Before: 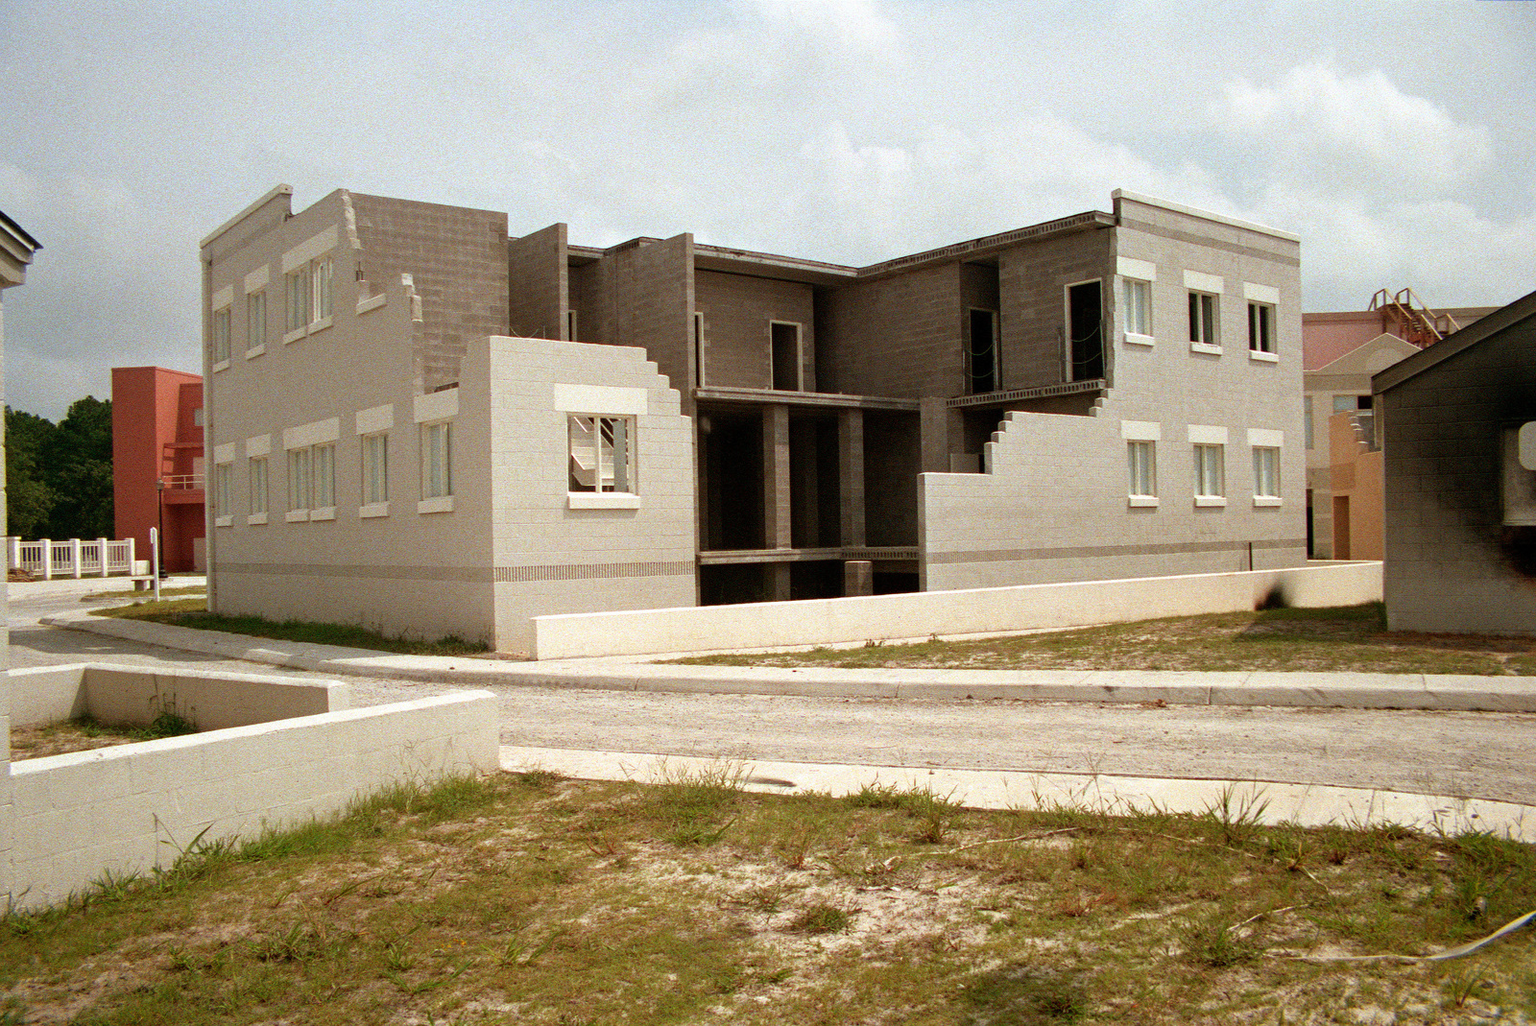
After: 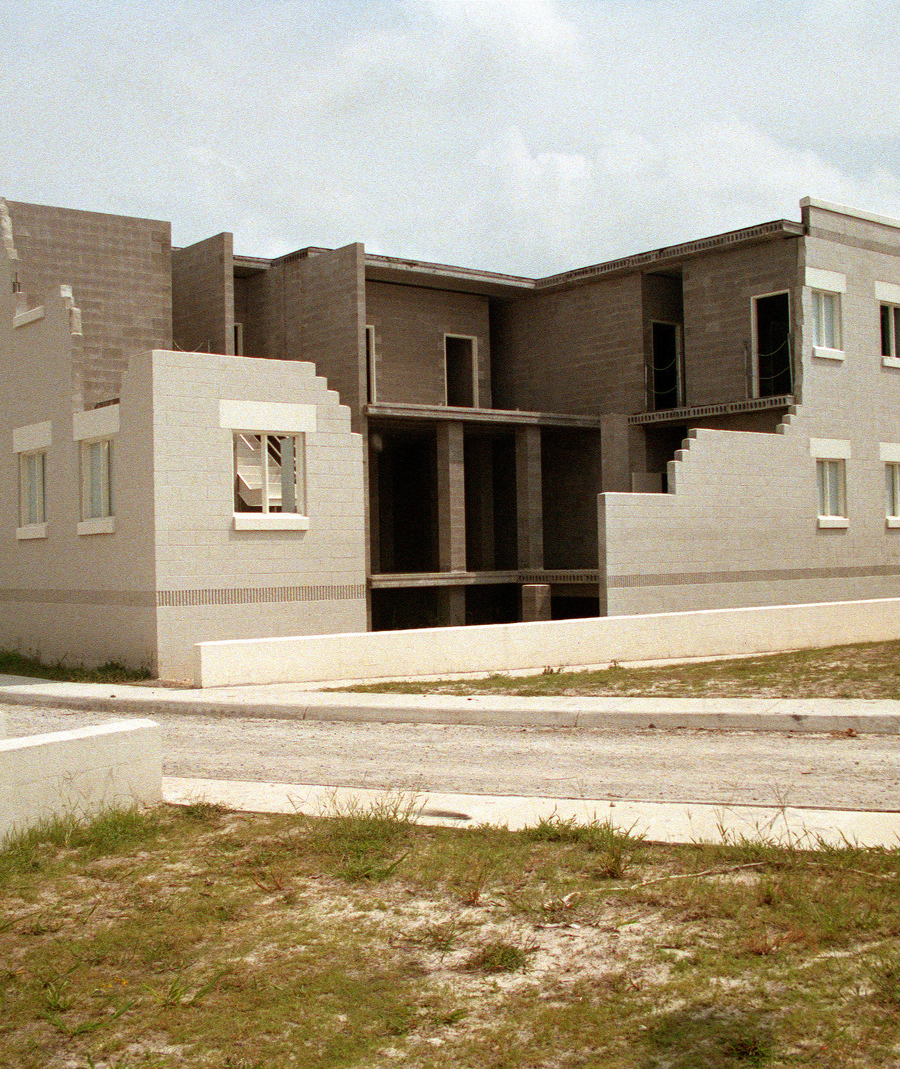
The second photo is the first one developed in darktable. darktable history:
crop and rotate: left 22.423%, right 21.279%
